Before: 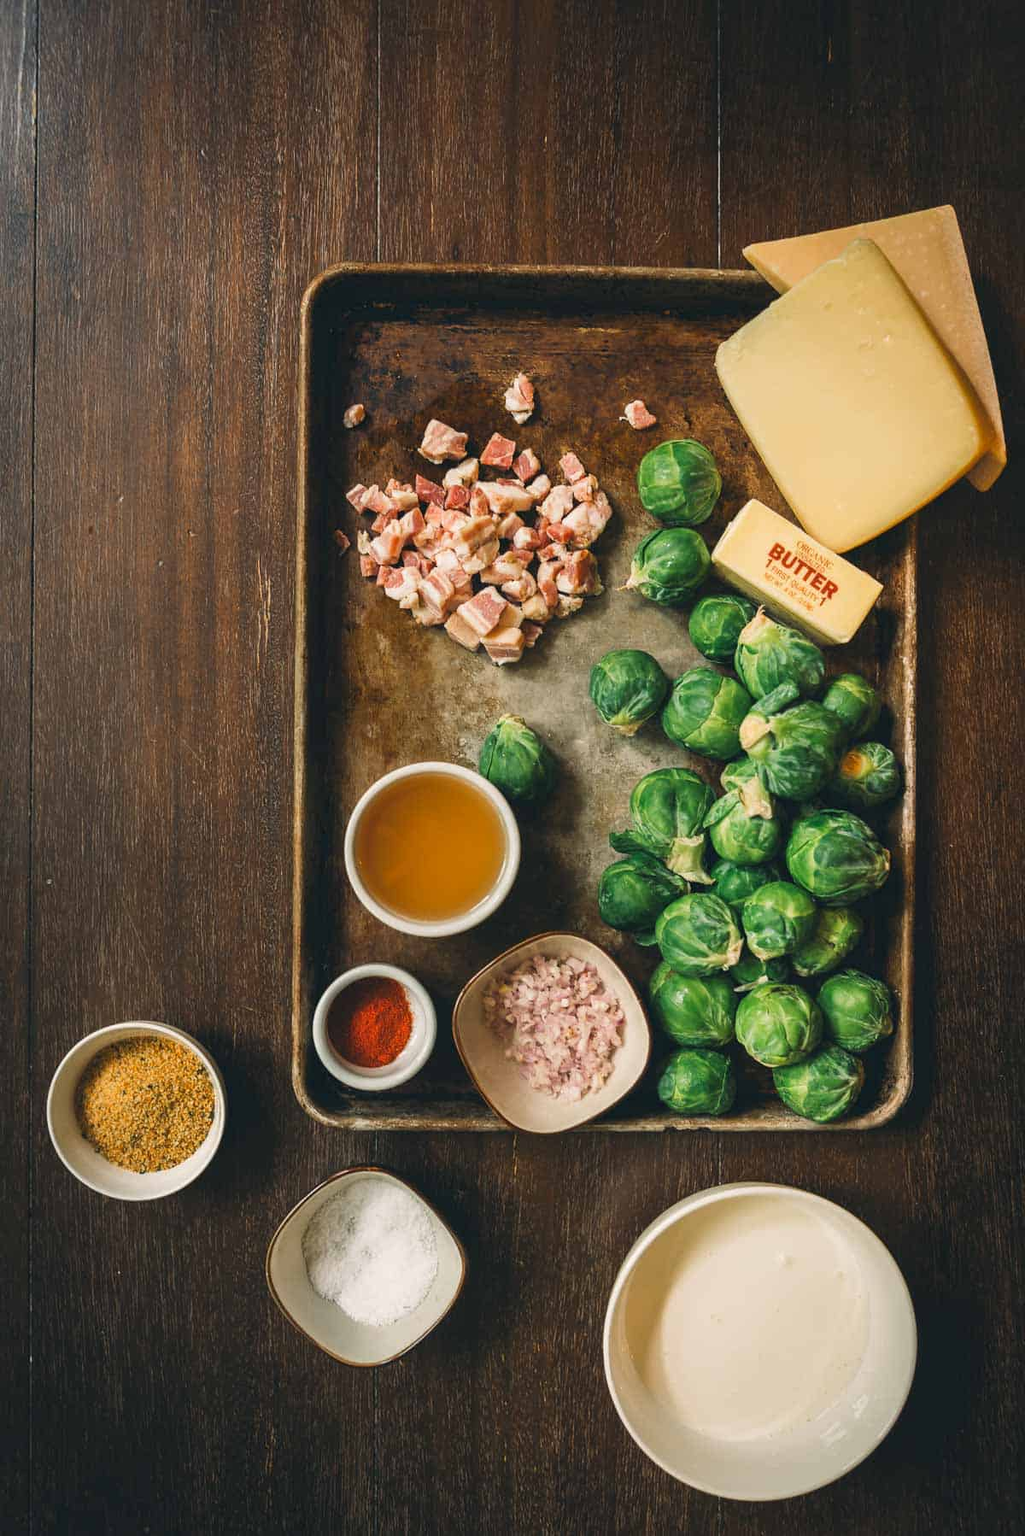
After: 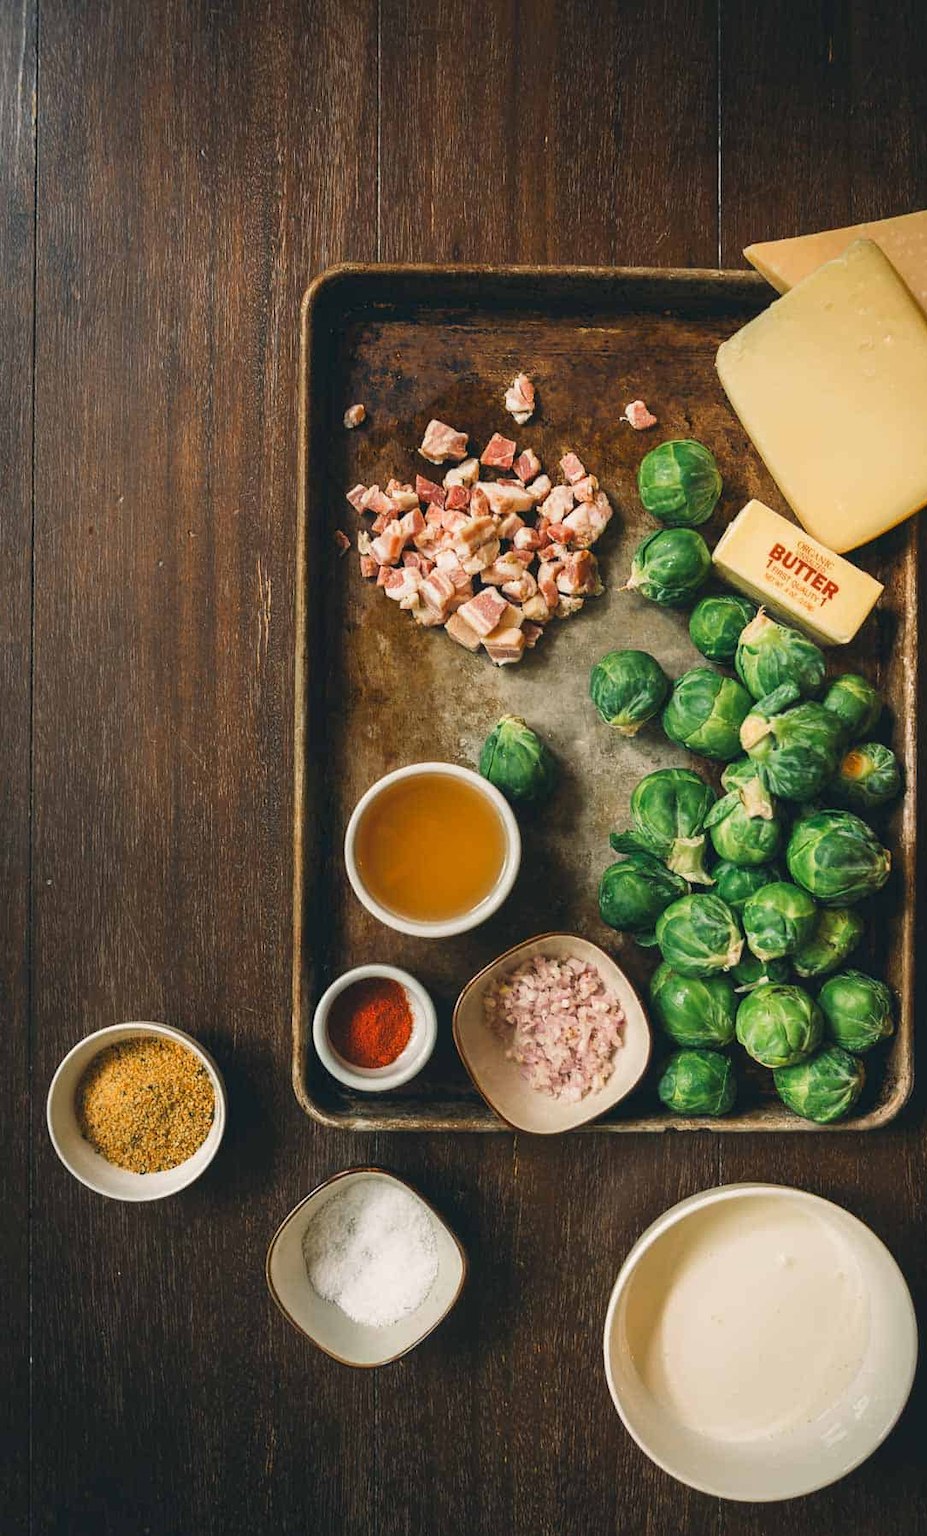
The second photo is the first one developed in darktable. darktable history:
crop: right 9.515%, bottom 0.019%
